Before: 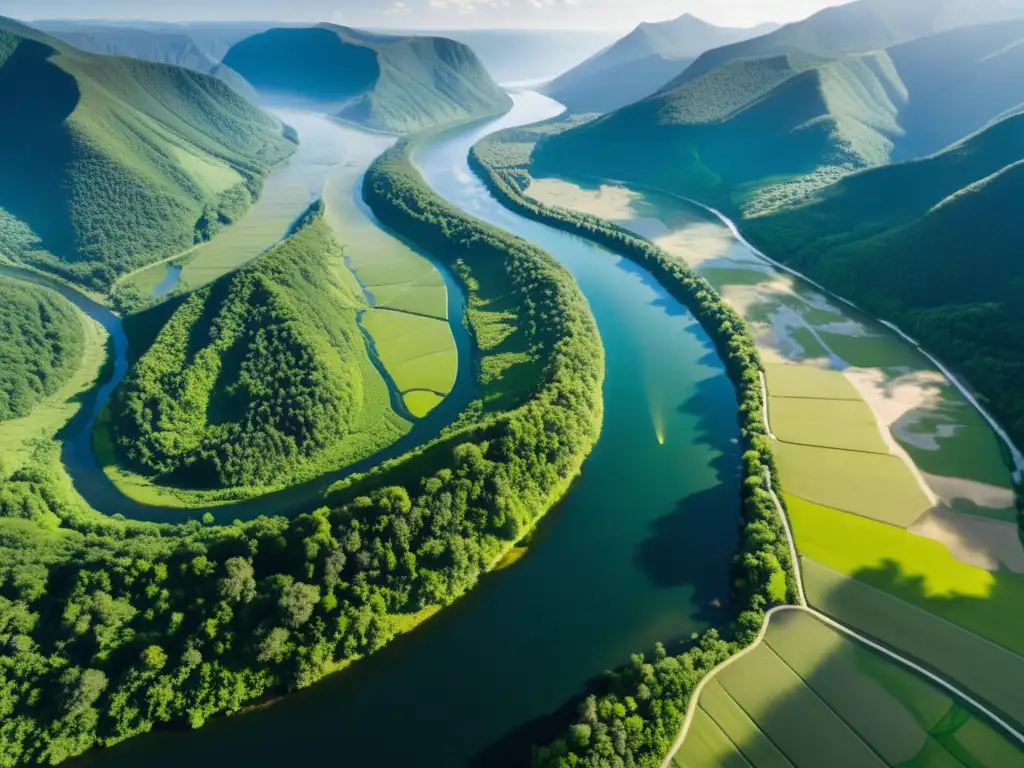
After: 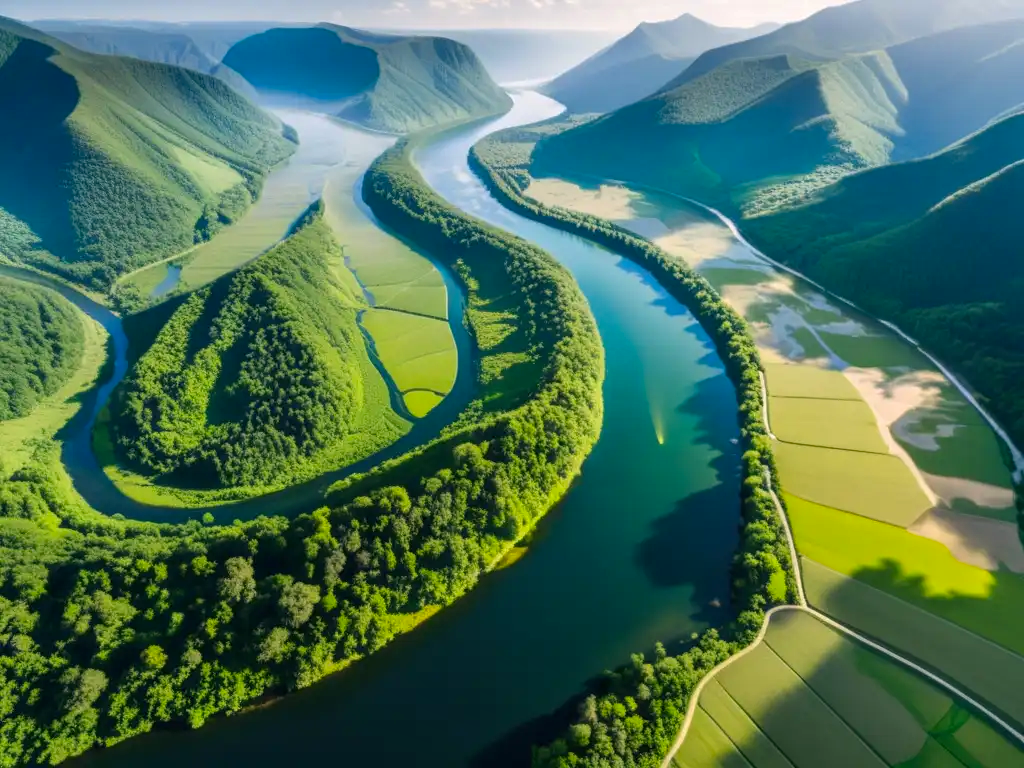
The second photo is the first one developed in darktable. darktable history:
color correction: highlights a* 3.28, highlights b* 2.06, saturation 1.15
local contrast: detail 118%
